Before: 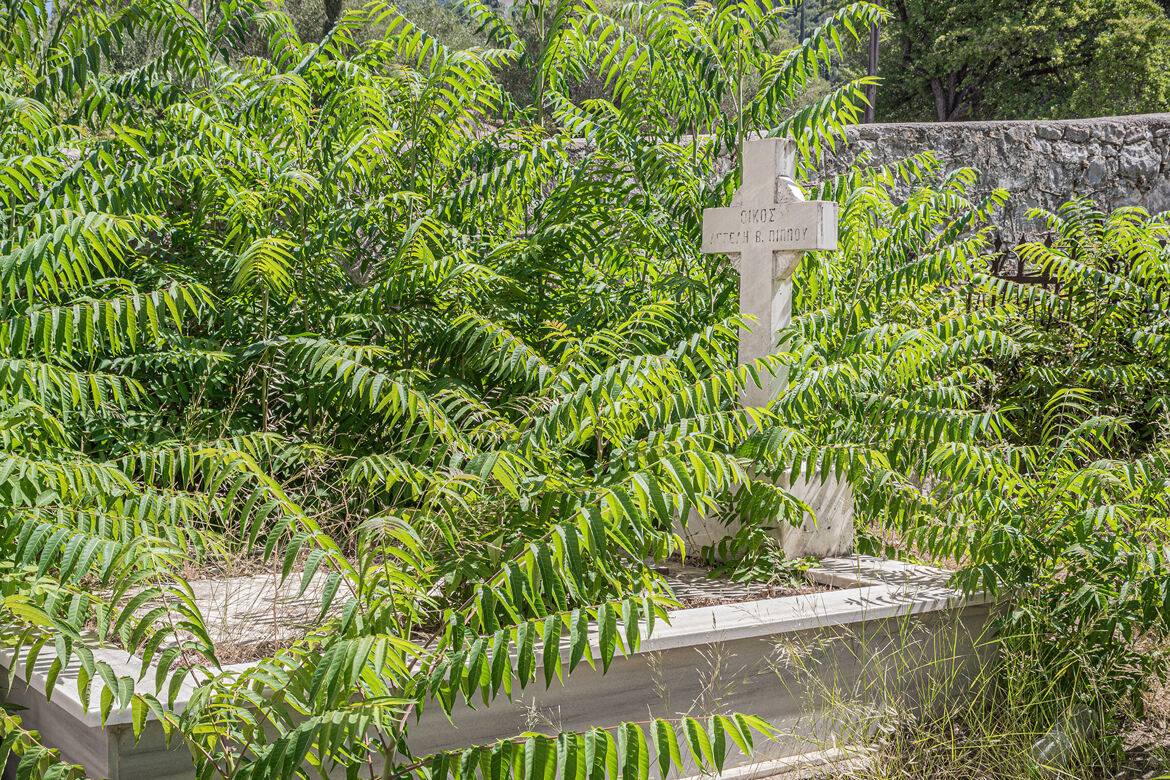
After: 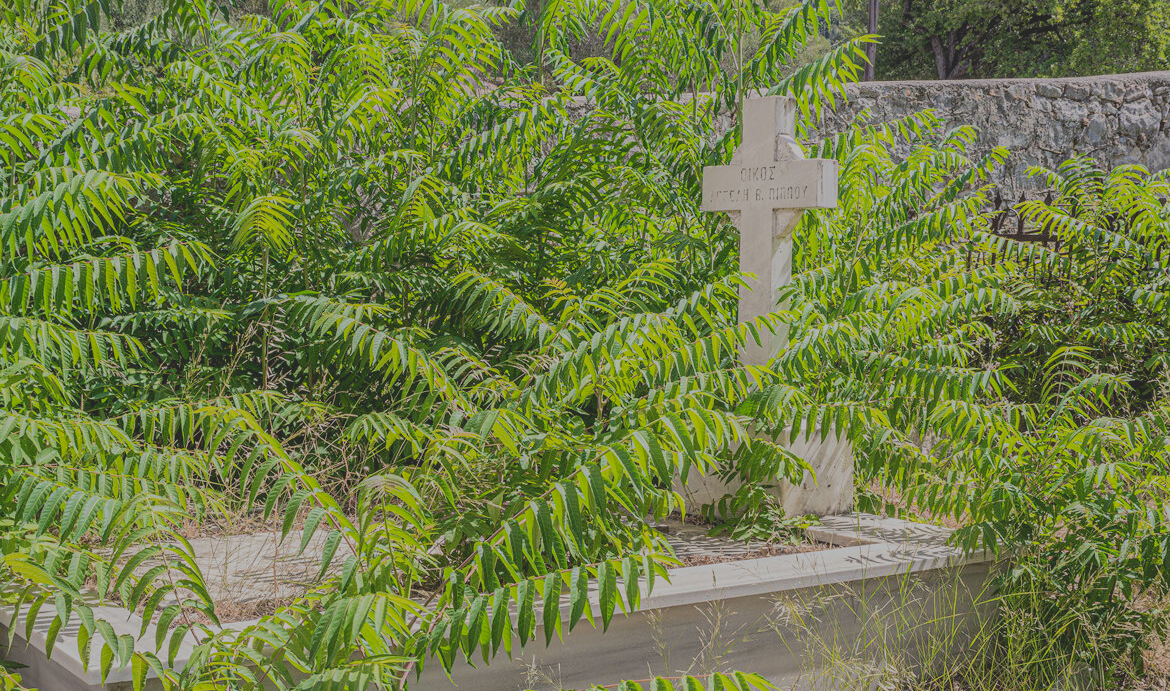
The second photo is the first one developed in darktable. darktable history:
filmic rgb: black relative exposure -8 EV, white relative exposure 4.04 EV, hardness 4.15, color science v6 (2022)
contrast brightness saturation: contrast -0.283
crop and rotate: top 5.485%, bottom 5.807%
